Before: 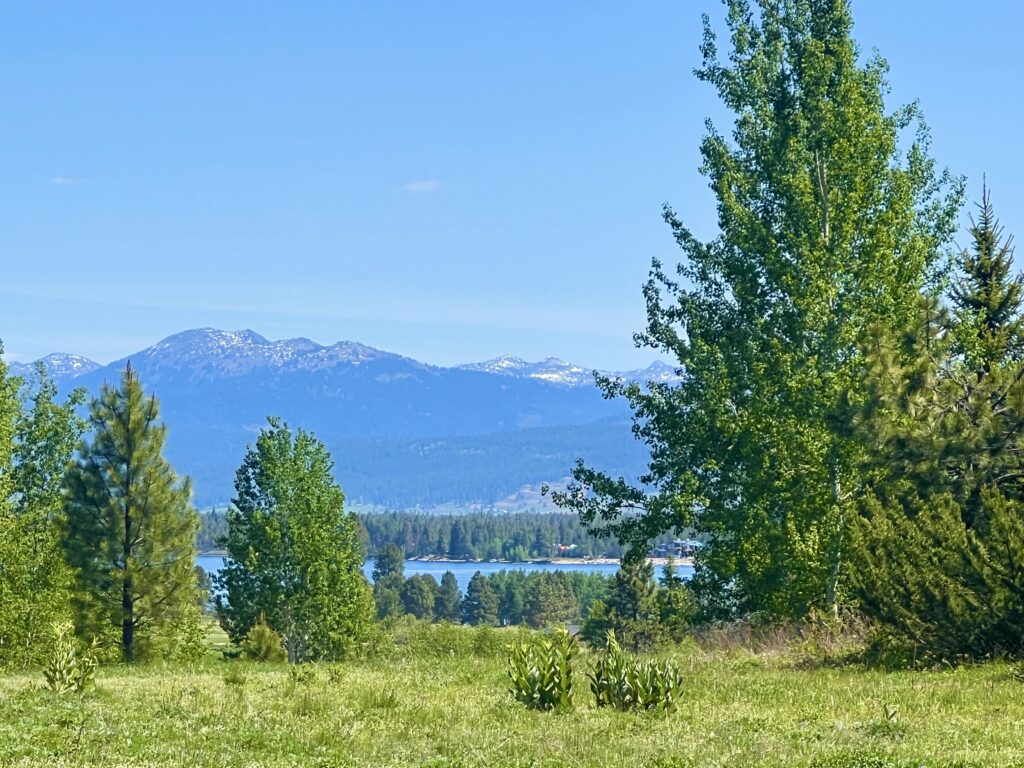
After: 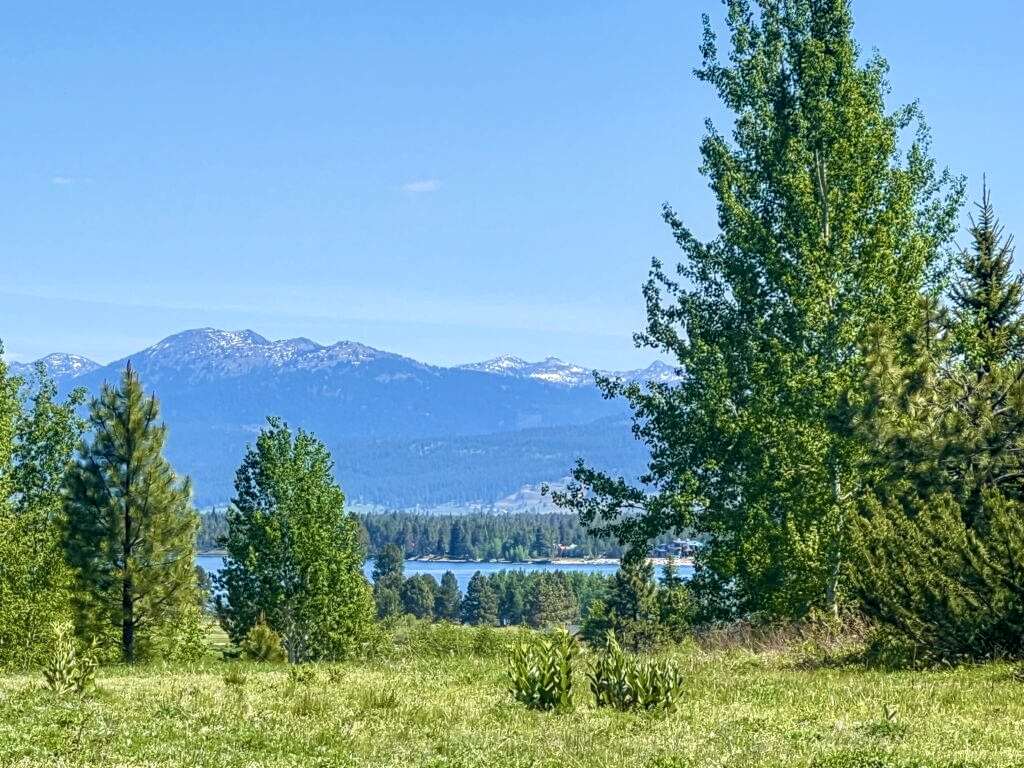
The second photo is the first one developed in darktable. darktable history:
contrast equalizer: octaves 7, y [[0.5, 0.5, 0.472, 0.5, 0.5, 0.5], [0.5 ×6], [0.5 ×6], [0 ×6], [0 ×6]]
local contrast: detail 139%
